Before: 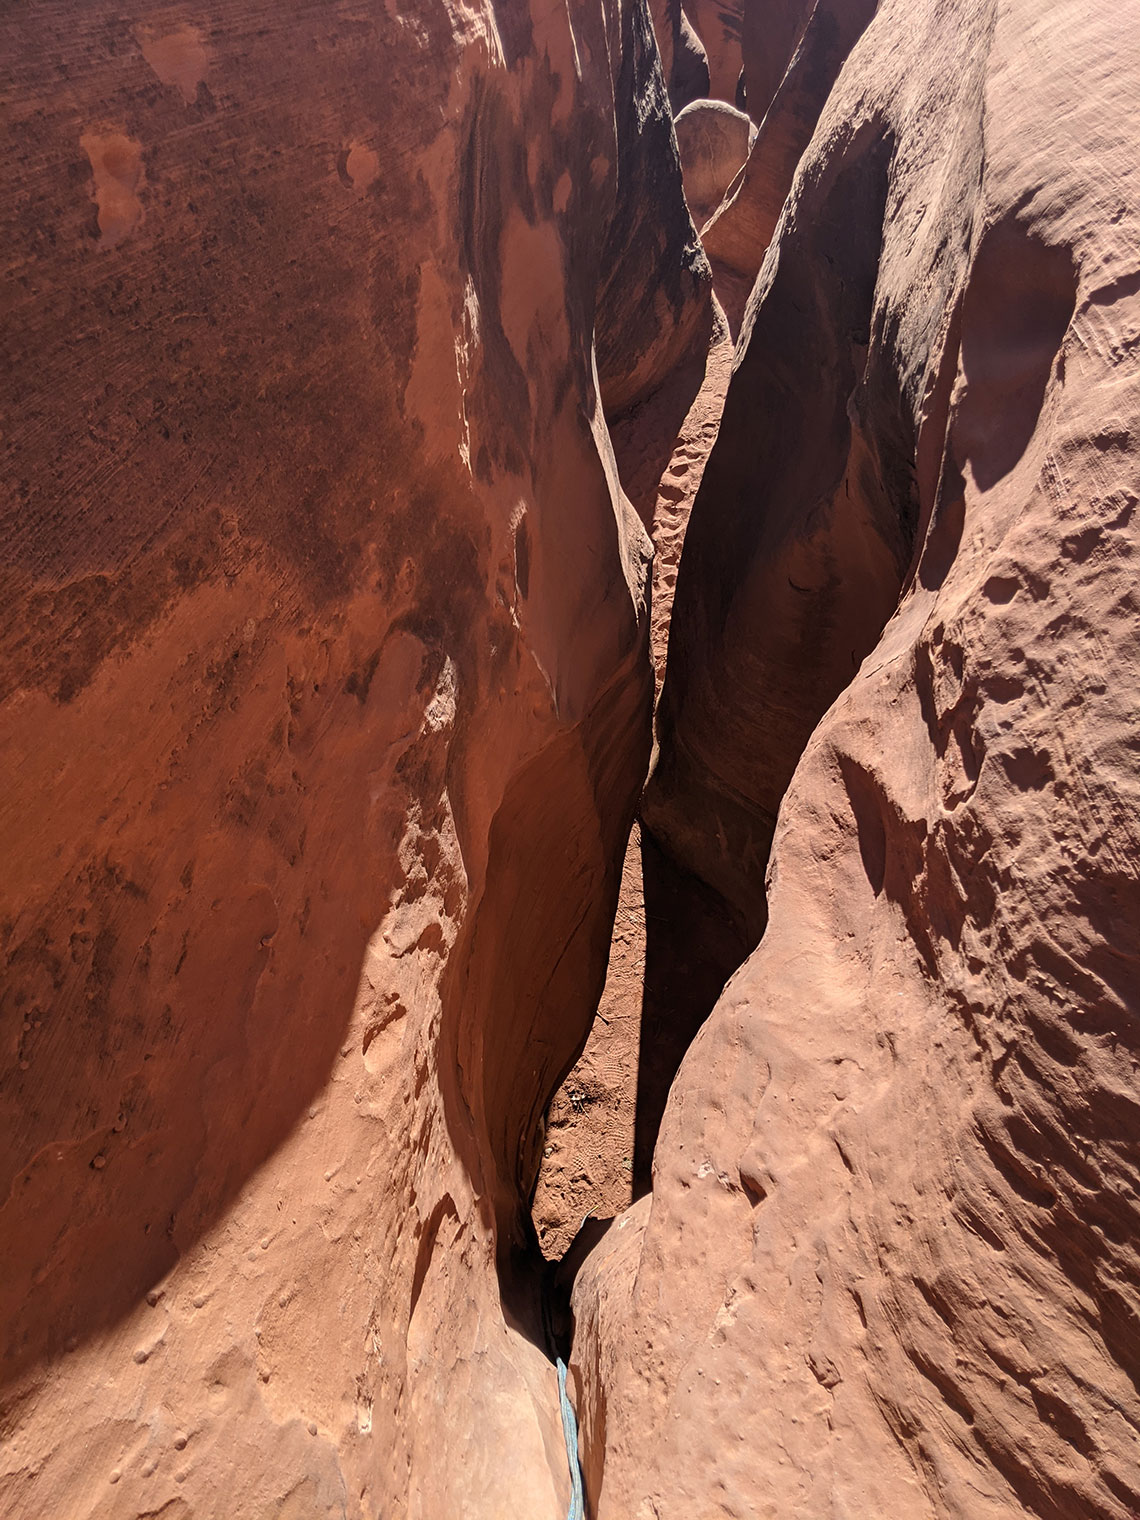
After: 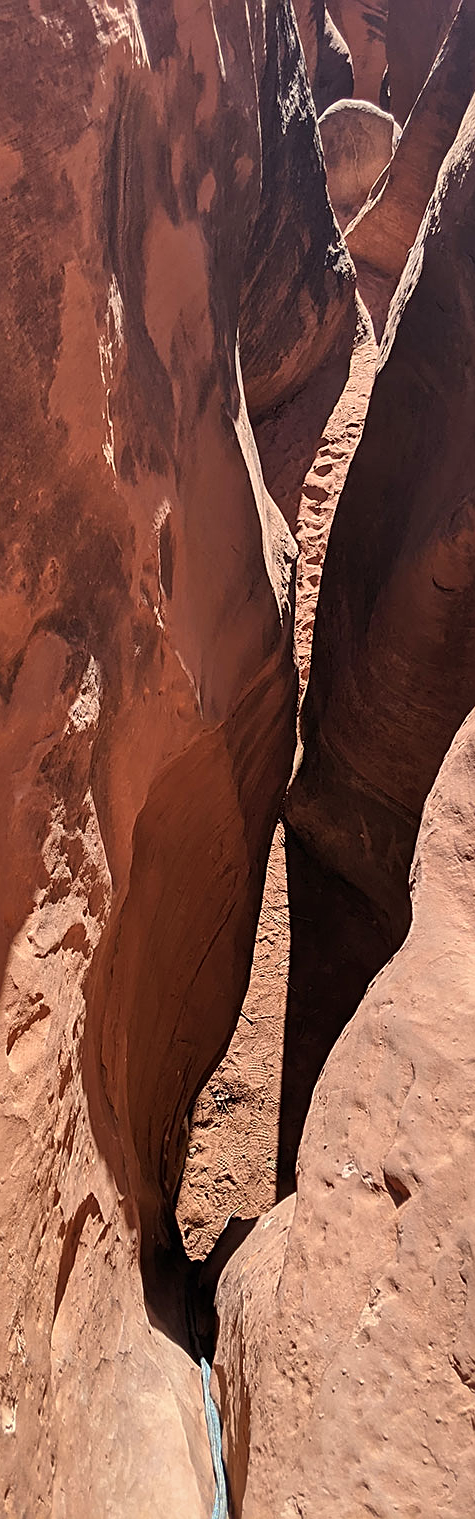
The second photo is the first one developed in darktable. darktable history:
sharpen: on, module defaults
crop: left 31.229%, right 27.105%
shadows and highlights: highlights color adjustment 0%, low approximation 0.01, soften with gaussian
